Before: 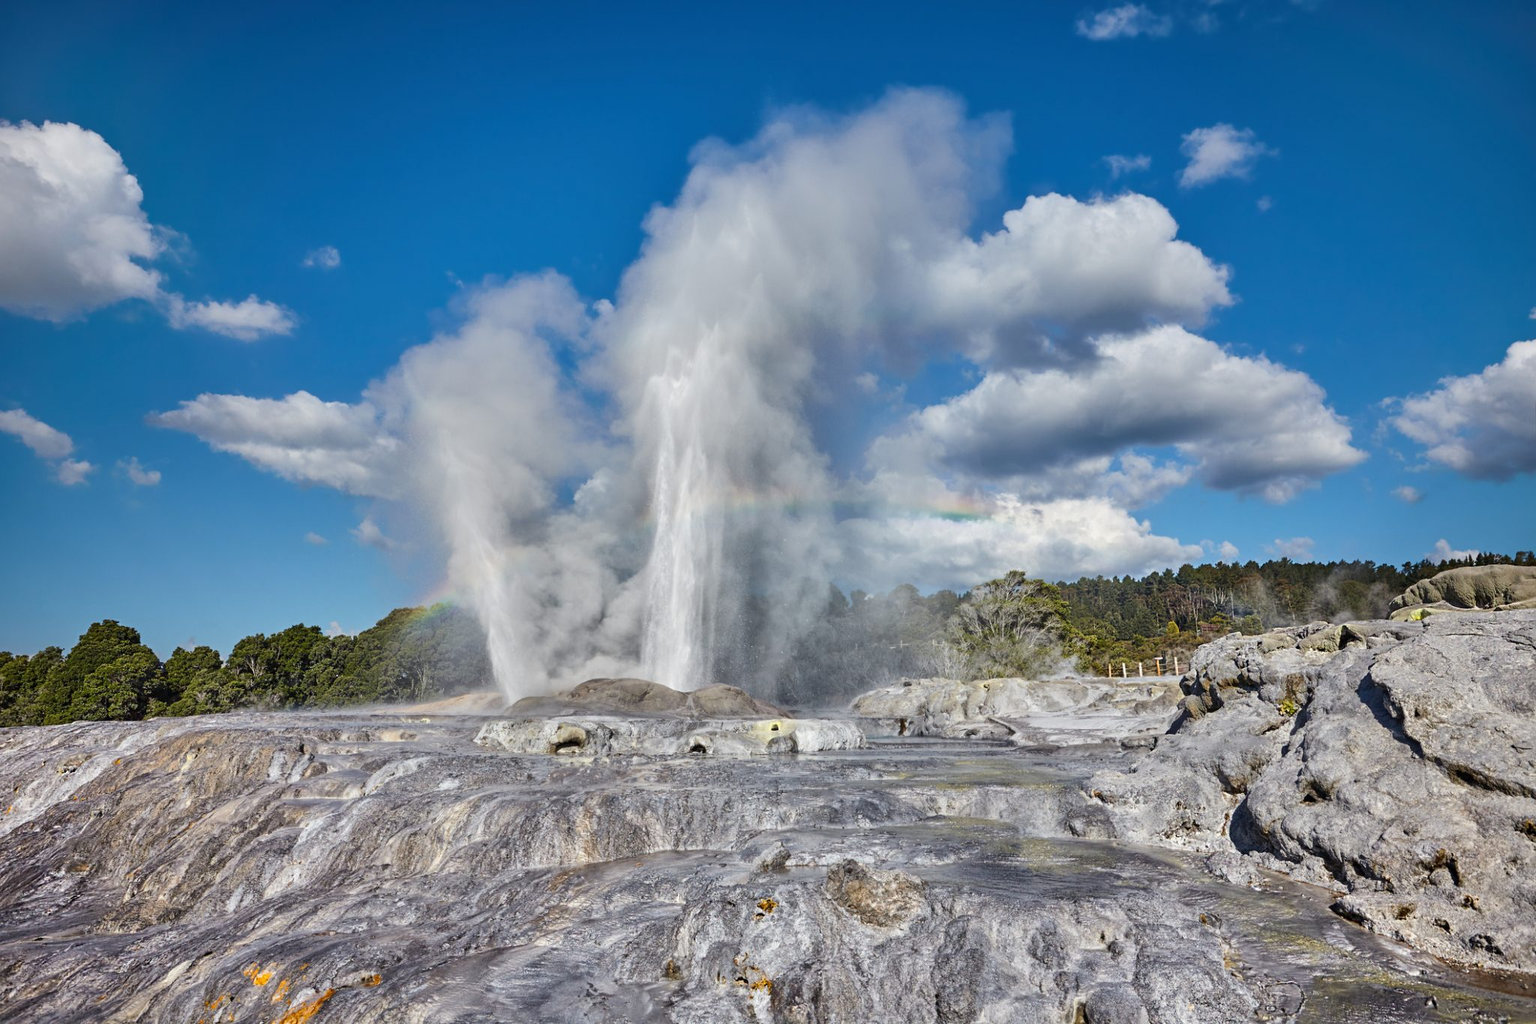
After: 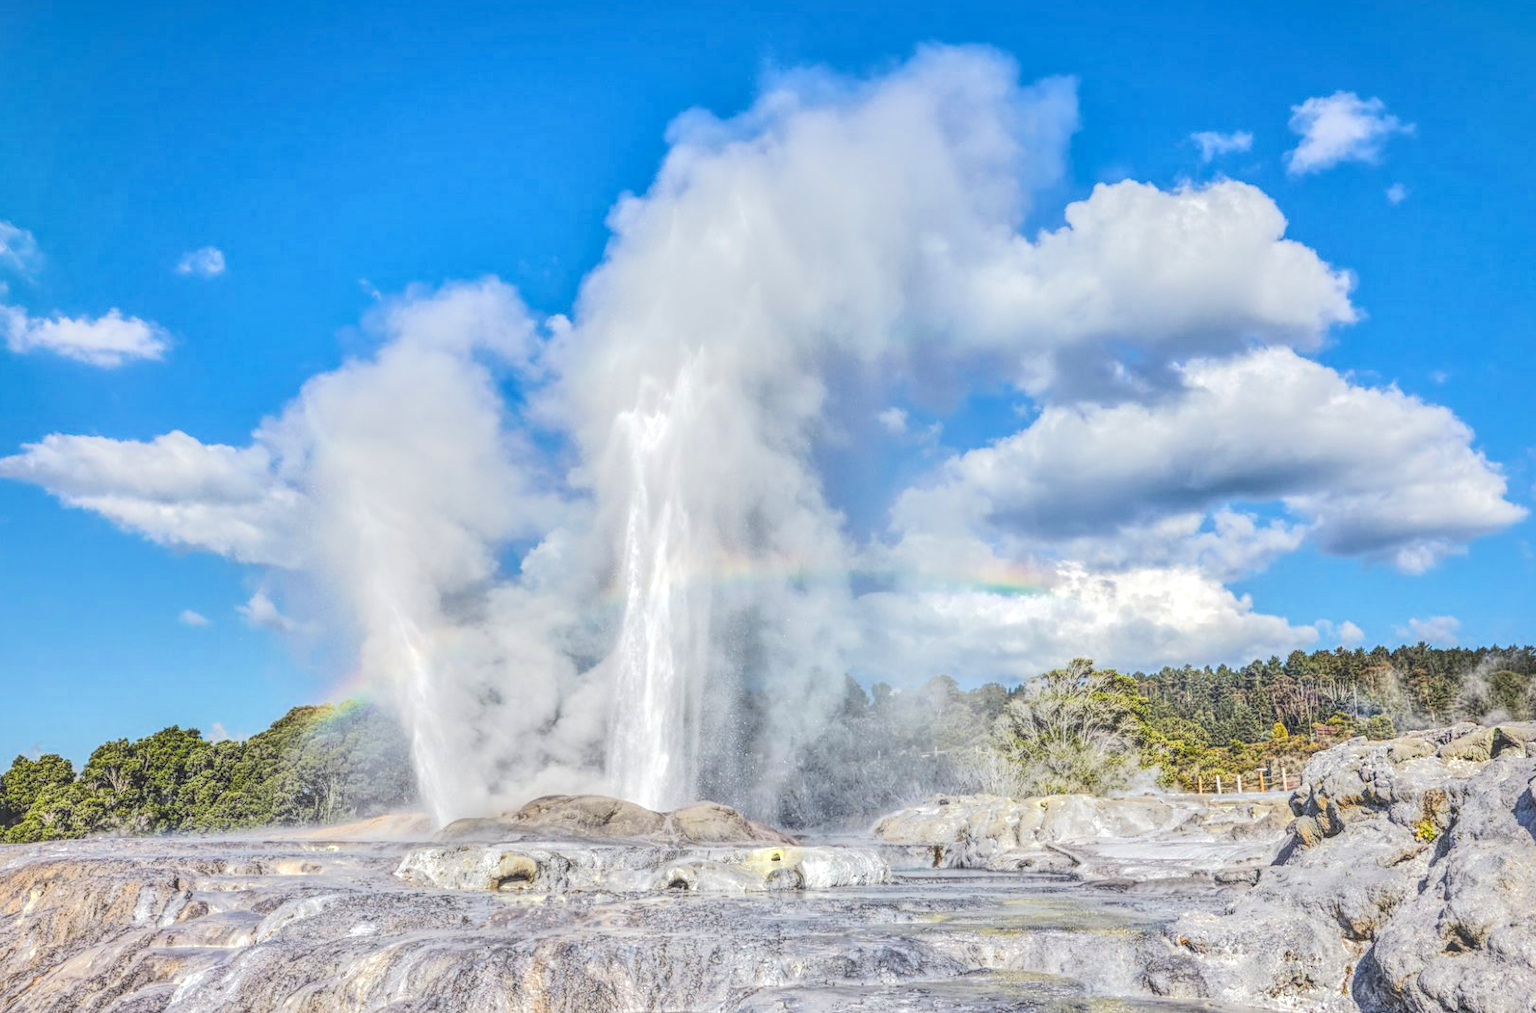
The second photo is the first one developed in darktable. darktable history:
crop and rotate: left 10.604%, top 5.029%, right 10.473%, bottom 16.819%
tone equalizer: -7 EV 0.153 EV, -6 EV 0.579 EV, -5 EV 1.12 EV, -4 EV 1.36 EV, -3 EV 1.12 EV, -2 EV 0.6 EV, -1 EV 0.145 EV, edges refinement/feathering 500, mask exposure compensation -1.57 EV, preserve details no
local contrast: highlights 20%, shadows 28%, detail 201%, midtone range 0.2
